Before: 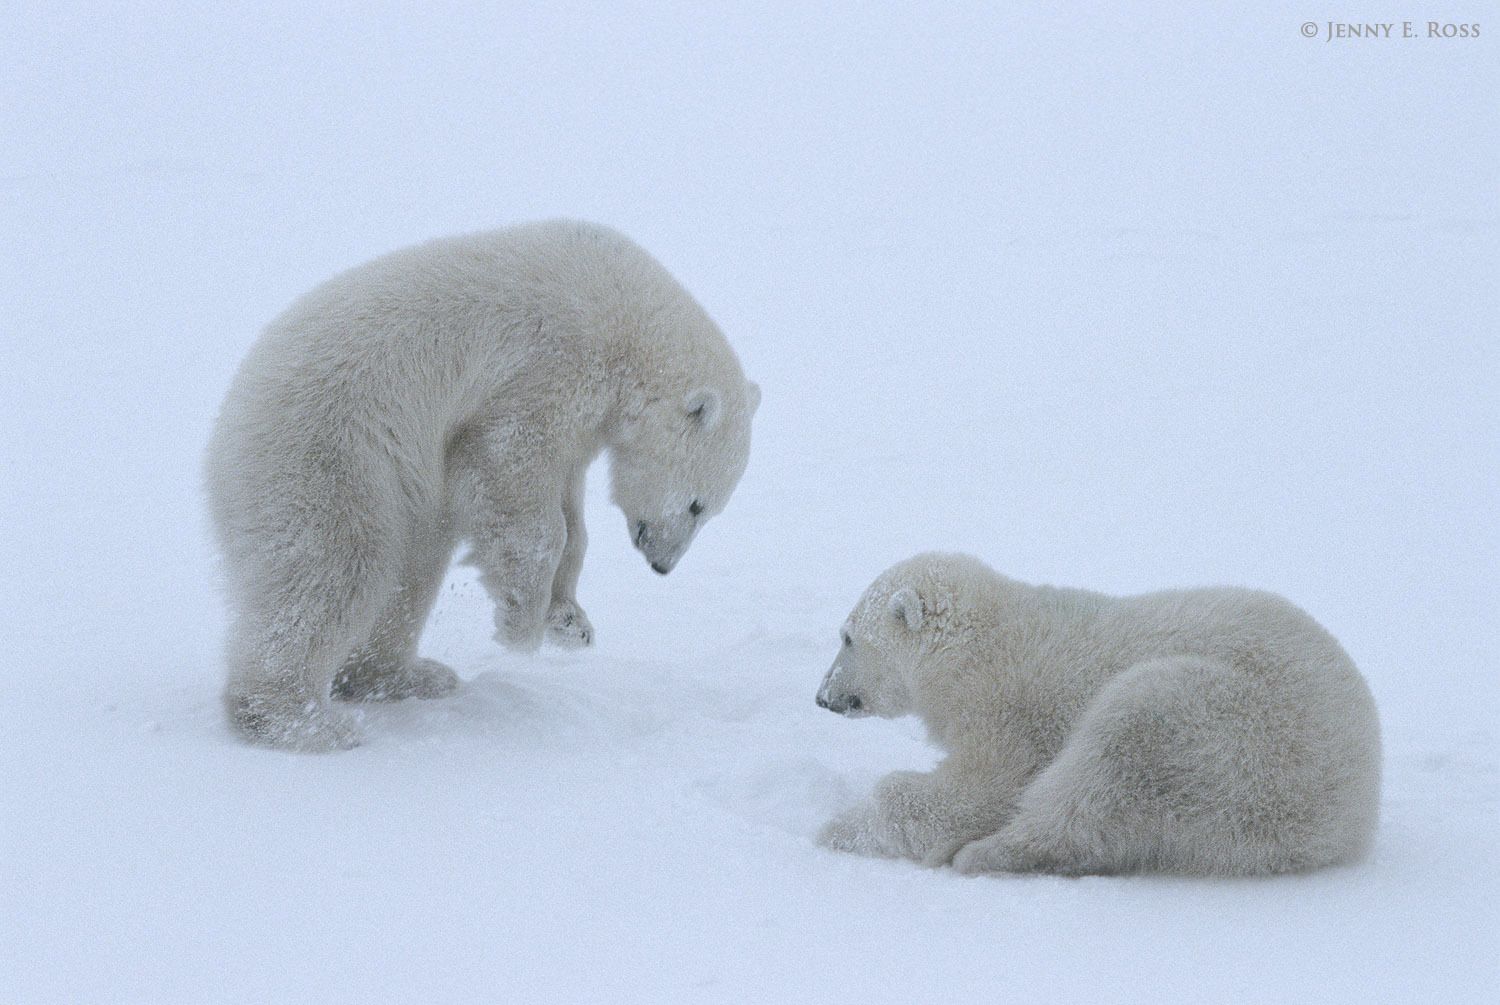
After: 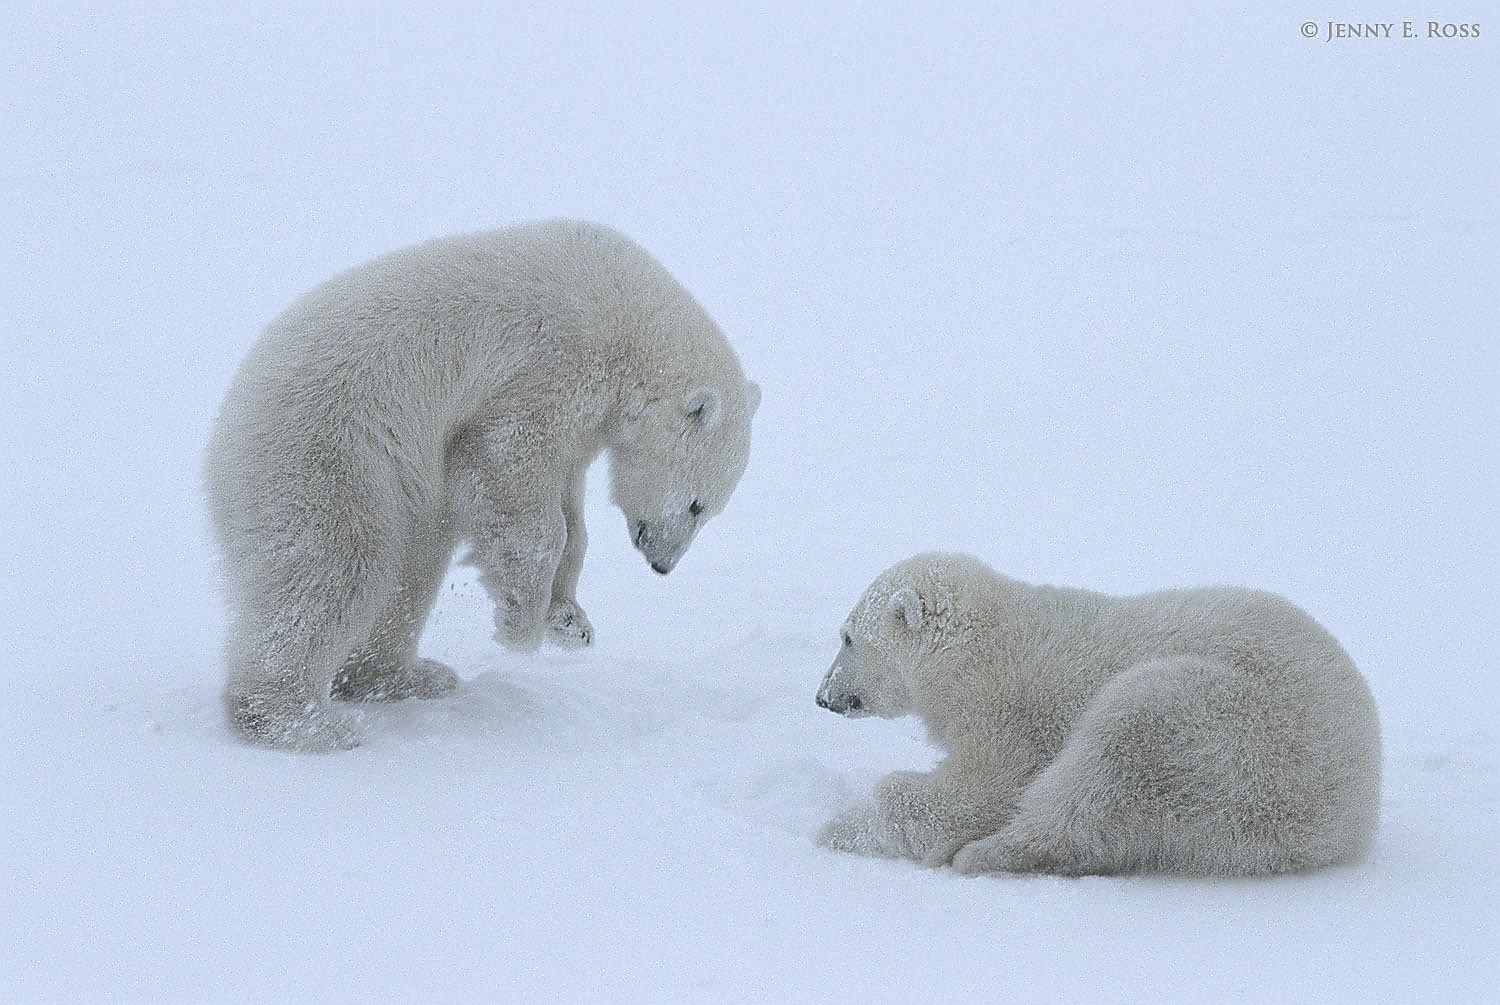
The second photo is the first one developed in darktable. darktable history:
sharpen: radius 1.372, amount 1.26, threshold 0.803
